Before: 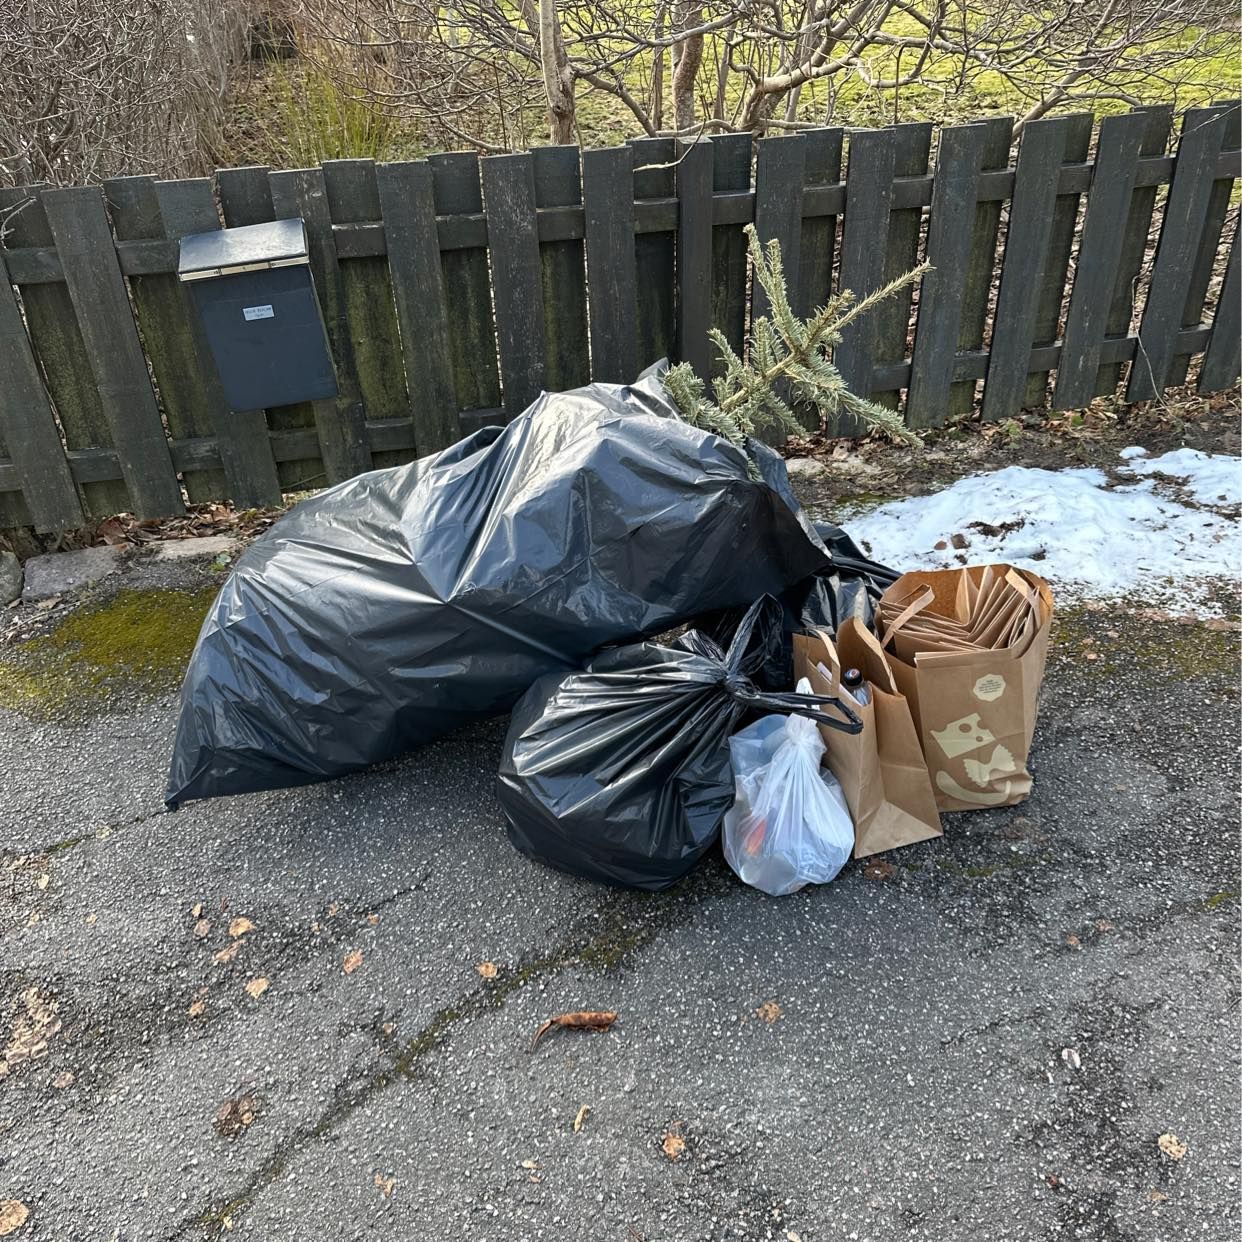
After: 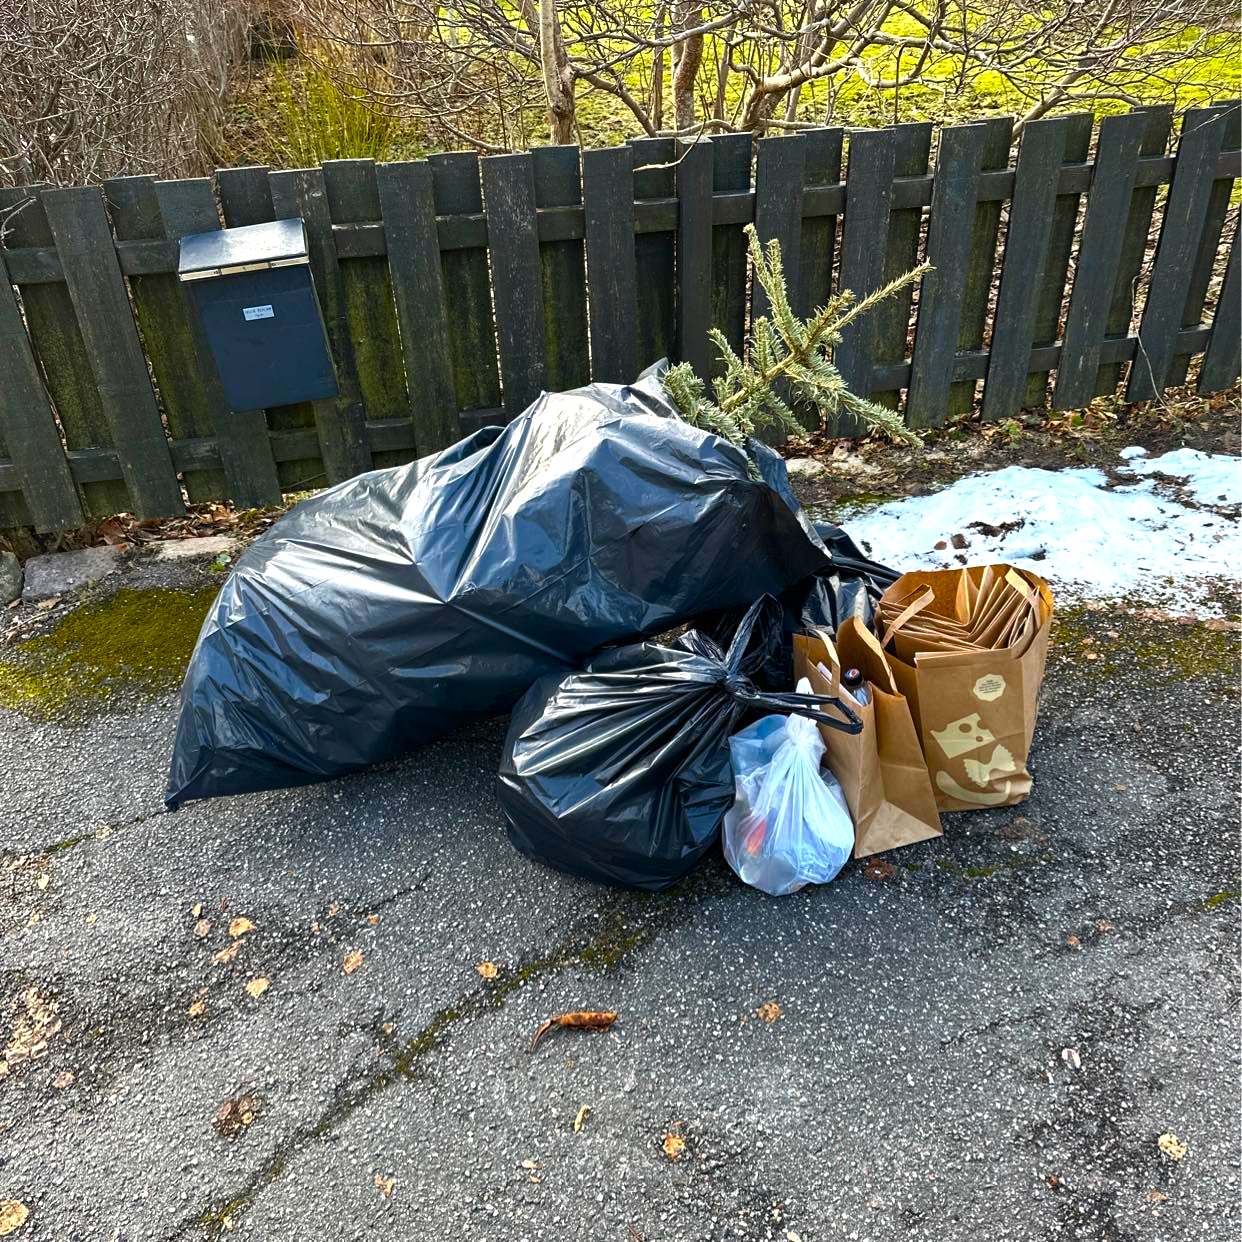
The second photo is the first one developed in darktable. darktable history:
rotate and perspective: crop left 0, crop top 0
color balance rgb: linear chroma grading › global chroma 9%, perceptual saturation grading › global saturation 36%, perceptual saturation grading › shadows 35%, perceptual brilliance grading › global brilliance 15%, perceptual brilliance grading › shadows -35%, global vibrance 15%
